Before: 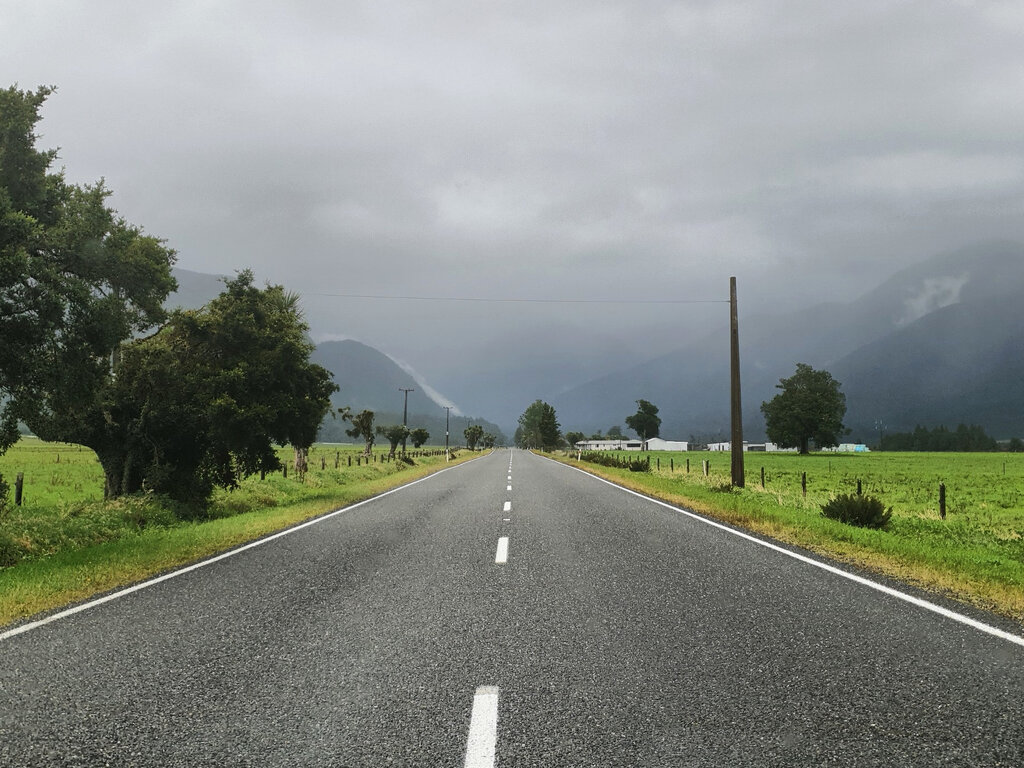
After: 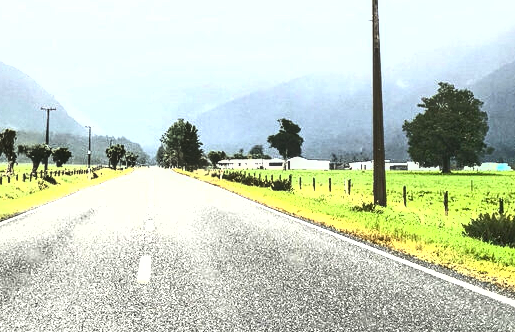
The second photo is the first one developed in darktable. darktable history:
tone curve: curves: ch0 [(0, 0) (0.003, 0.01) (0.011, 0.015) (0.025, 0.023) (0.044, 0.037) (0.069, 0.055) (0.1, 0.08) (0.136, 0.114) (0.177, 0.155) (0.224, 0.201) (0.277, 0.254) (0.335, 0.319) (0.399, 0.387) (0.468, 0.459) (0.543, 0.544) (0.623, 0.634) (0.709, 0.731) (0.801, 0.827) (0.898, 0.921) (1, 1)], color space Lab, independent channels, preserve colors none
crop: left 35.03%, top 36.625%, right 14.663%, bottom 20.057%
exposure: exposure 2 EV, compensate exposure bias true, compensate highlight preservation false
local contrast: on, module defaults
shadows and highlights: highlights color adjustment 0%, low approximation 0.01, soften with gaussian
